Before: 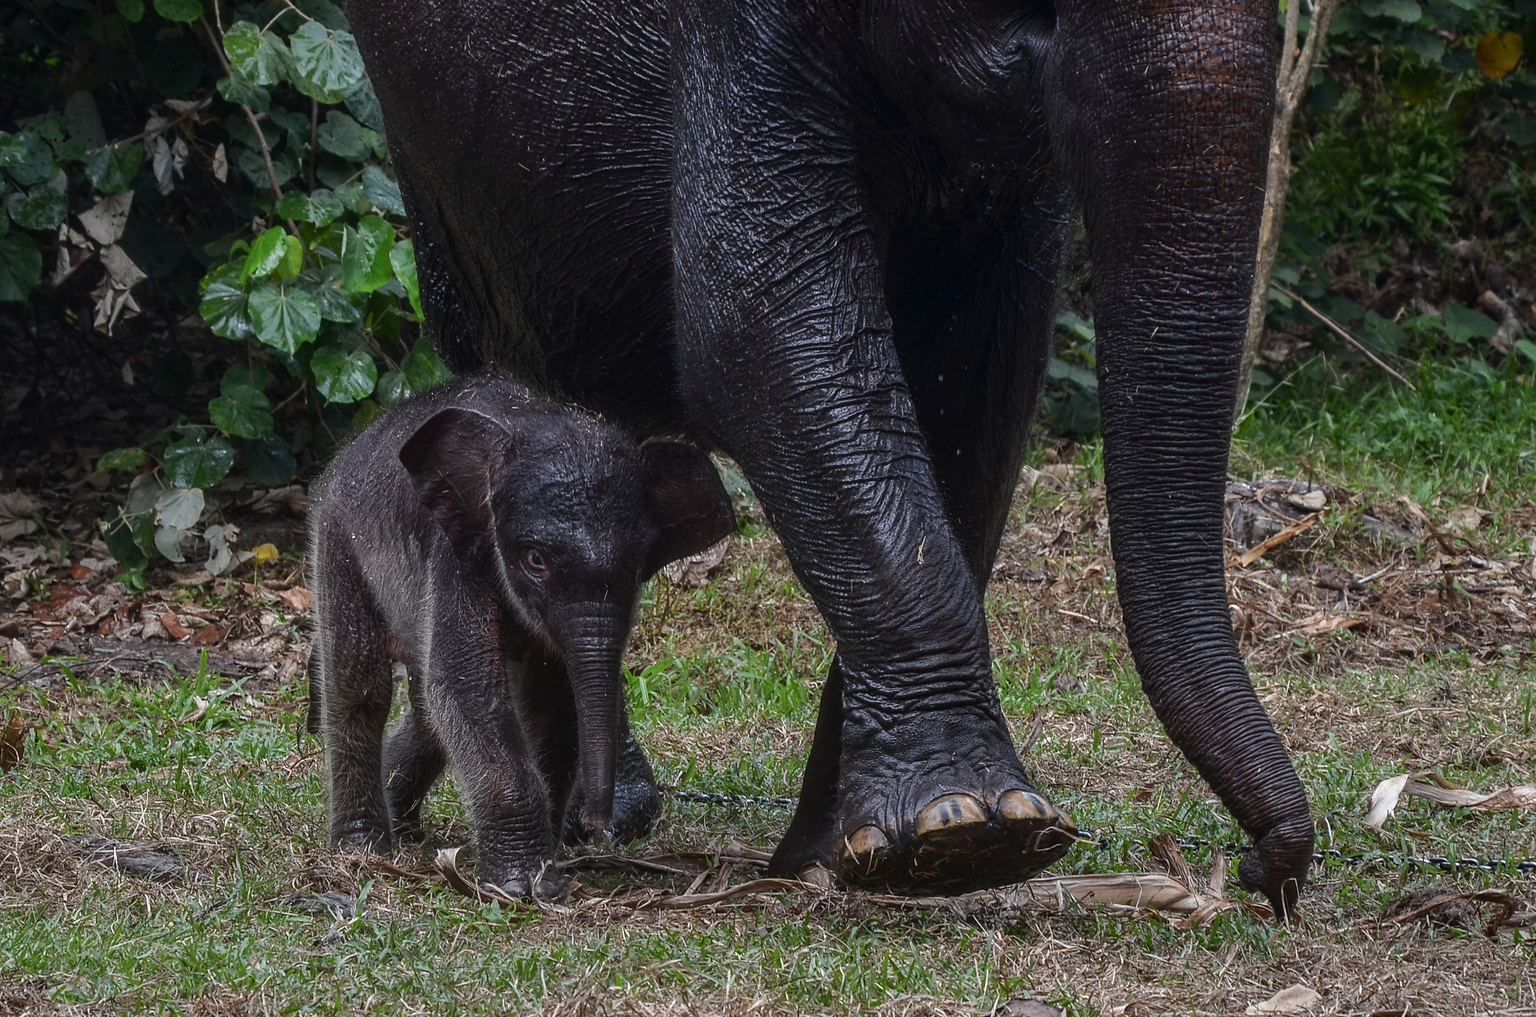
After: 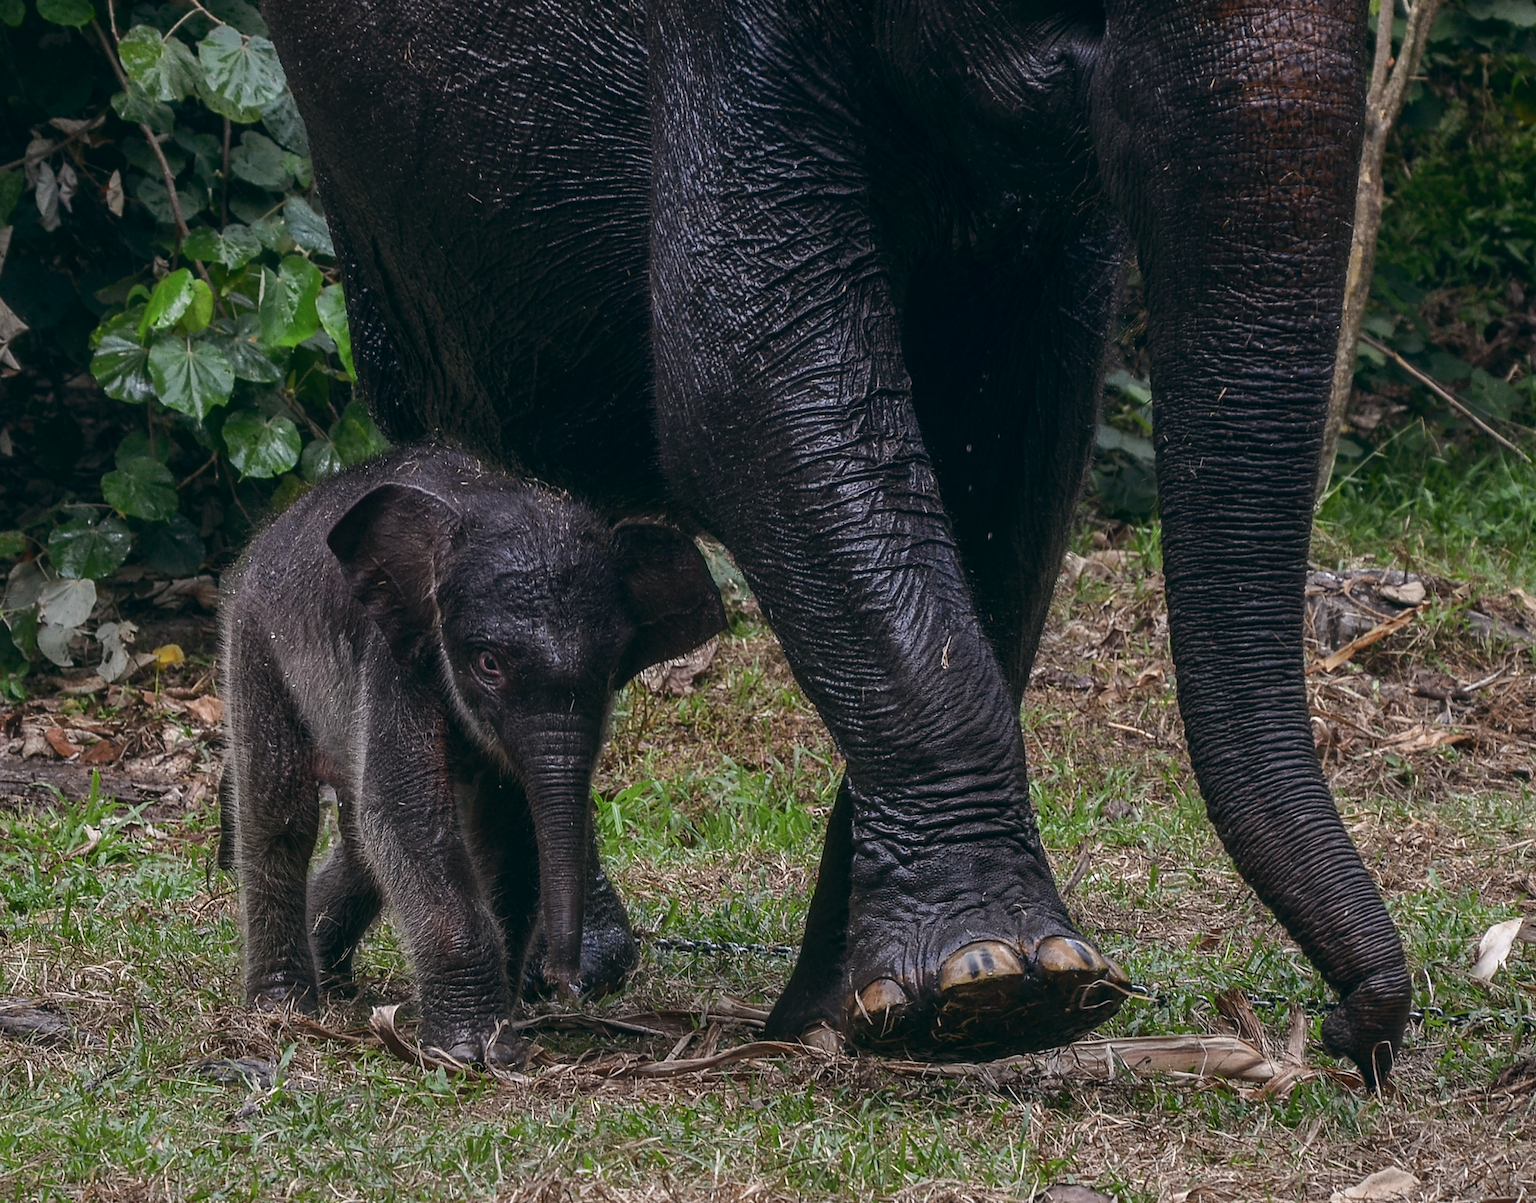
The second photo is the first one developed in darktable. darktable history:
color balance: lift [1, 0.998, 1.001, 1.002], gamma [1, 1.02, 1, 0.98], gain [1, 1.02, 1.003, 0.98]
crop: left 8.026%, right 7.374%
